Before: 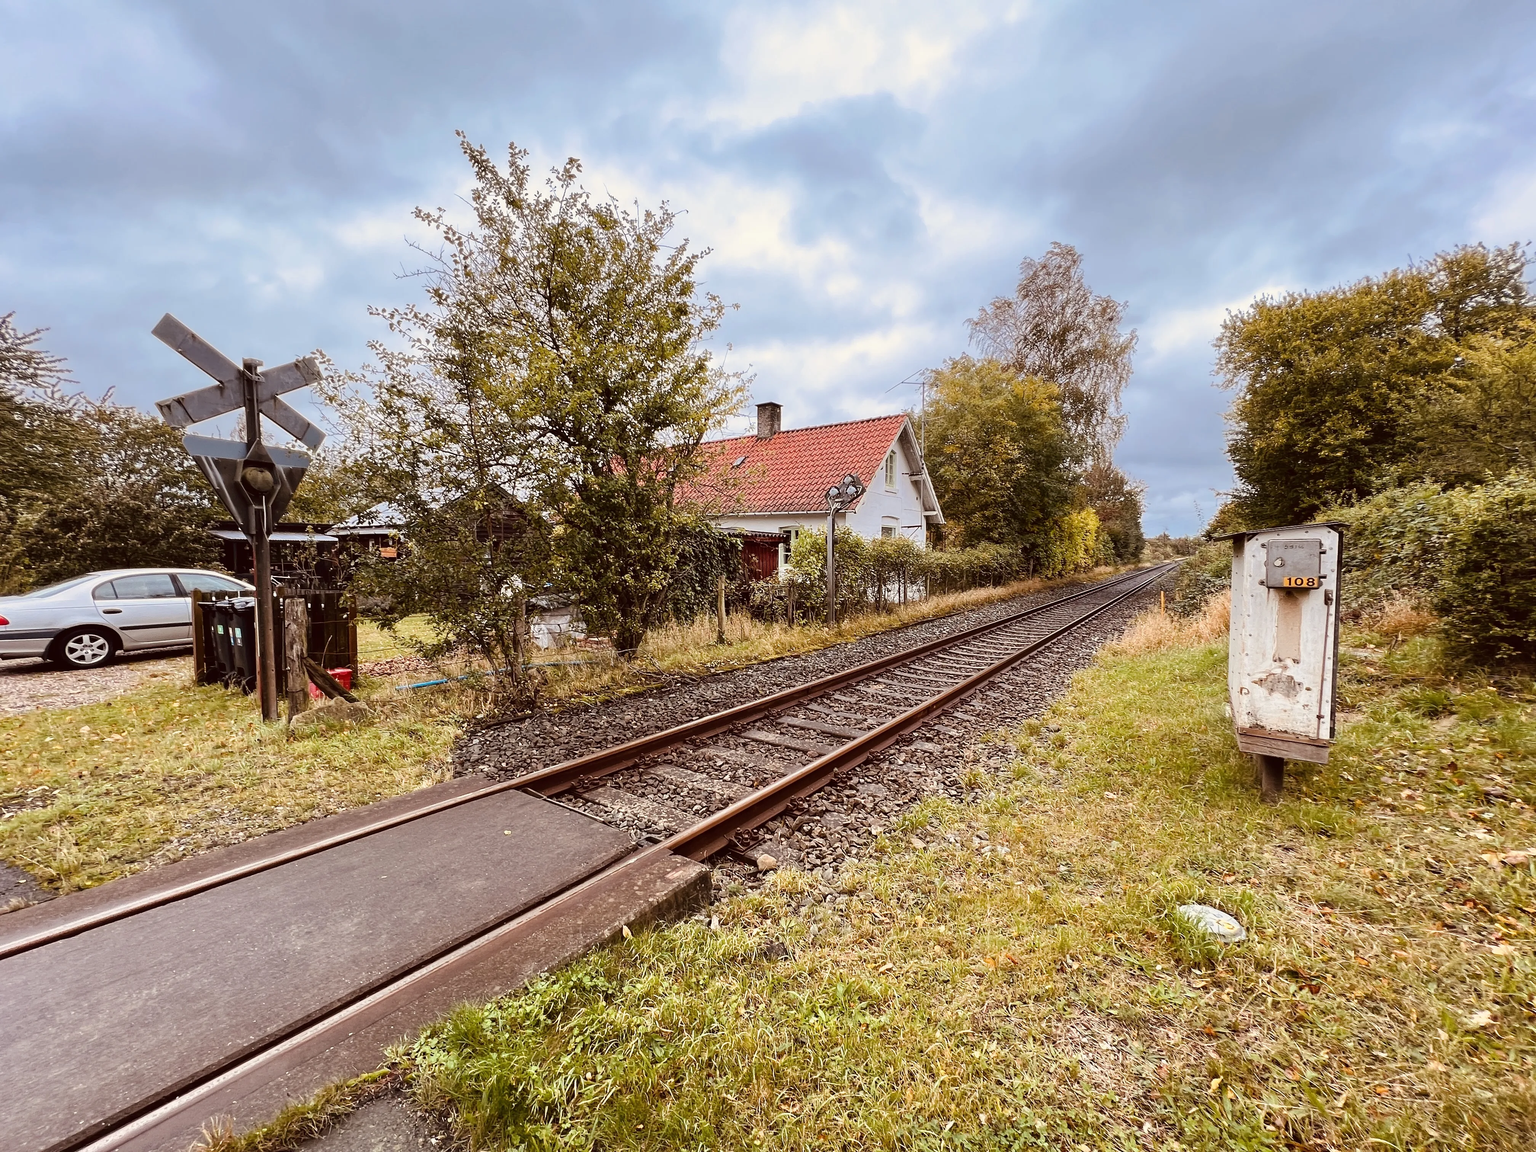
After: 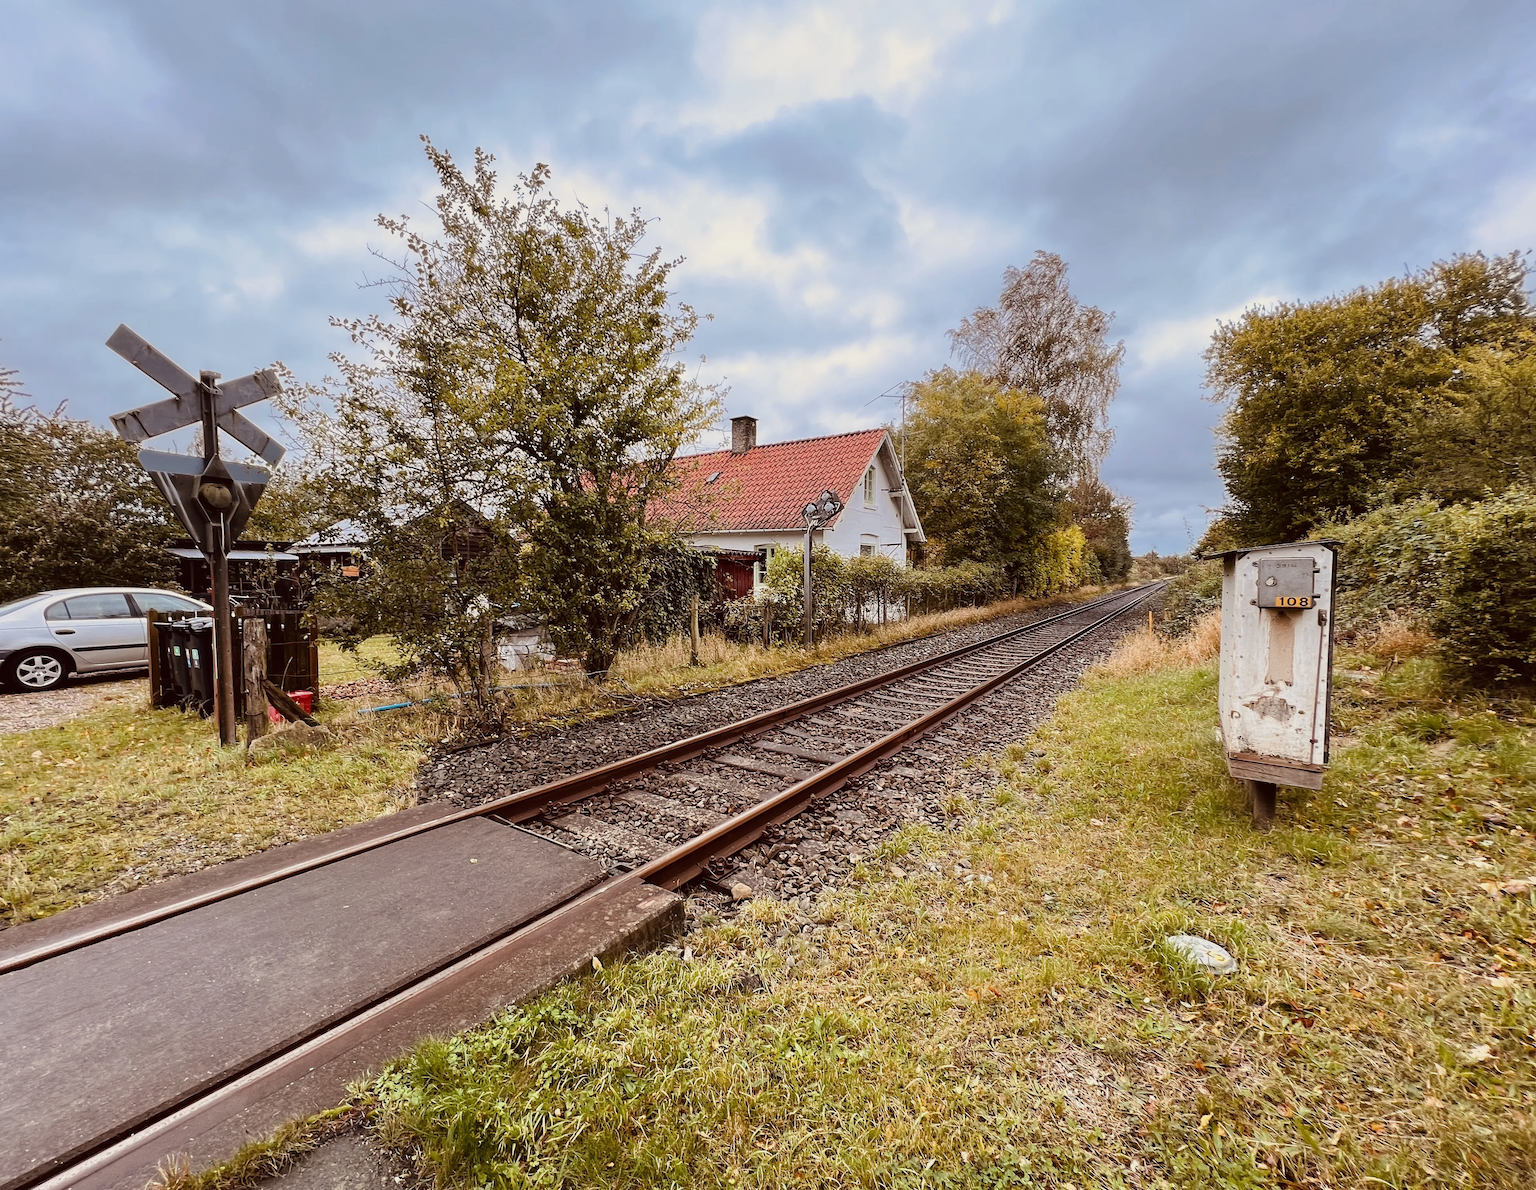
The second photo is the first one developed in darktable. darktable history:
crop and rotate: left 3.238%
exposure: exposure -0.177 EV, compensate highlight preservation false
